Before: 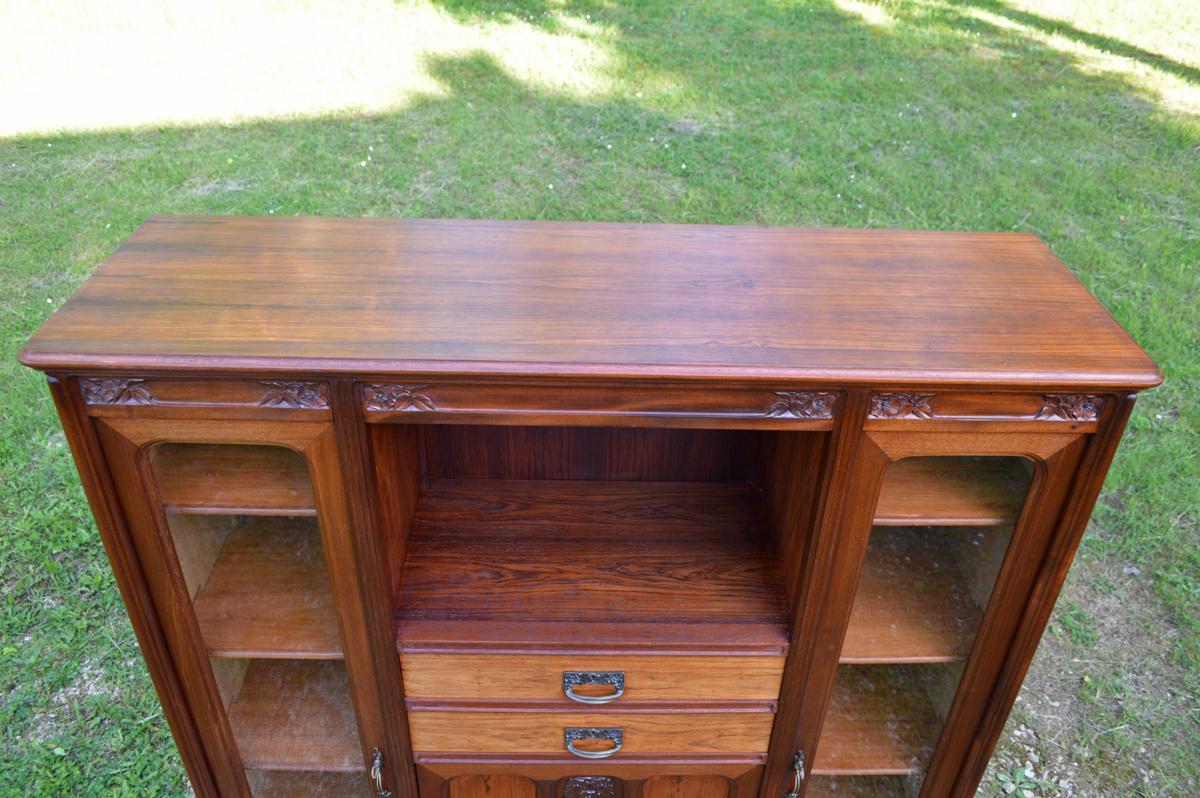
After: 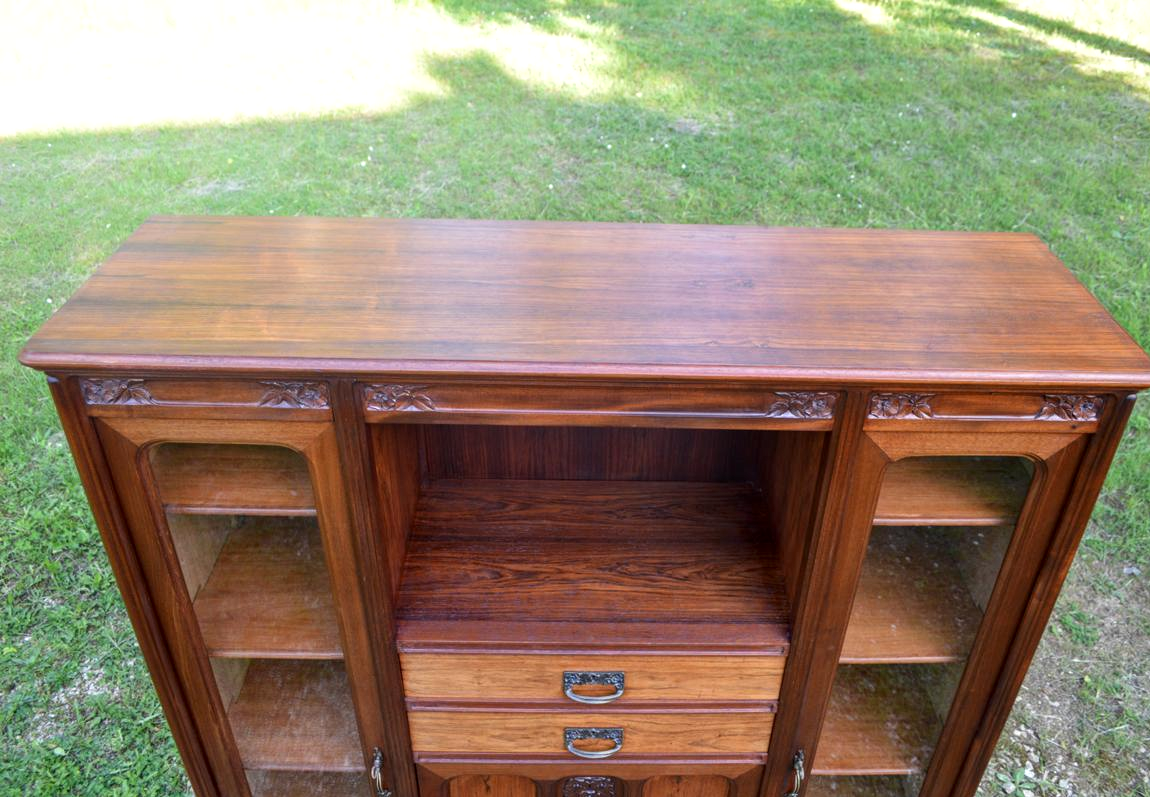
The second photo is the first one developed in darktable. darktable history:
crop: right 4.126%, bottom 0.031%
local contrast: detail 130%
bloom: size 40%
